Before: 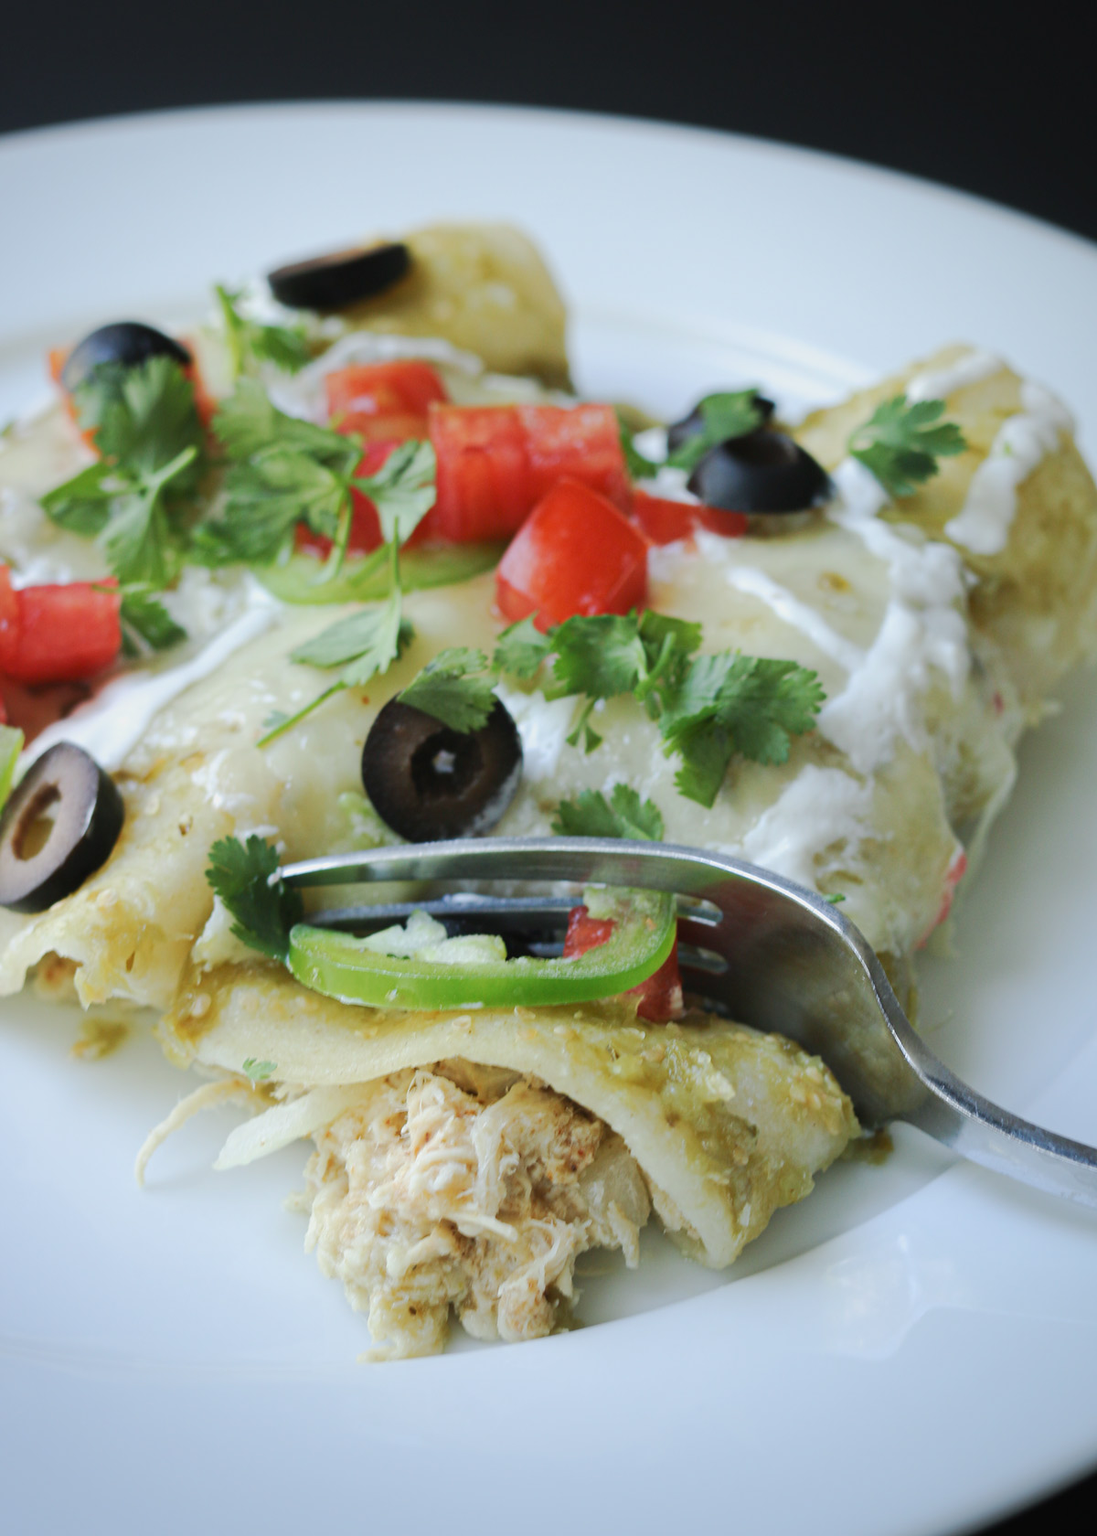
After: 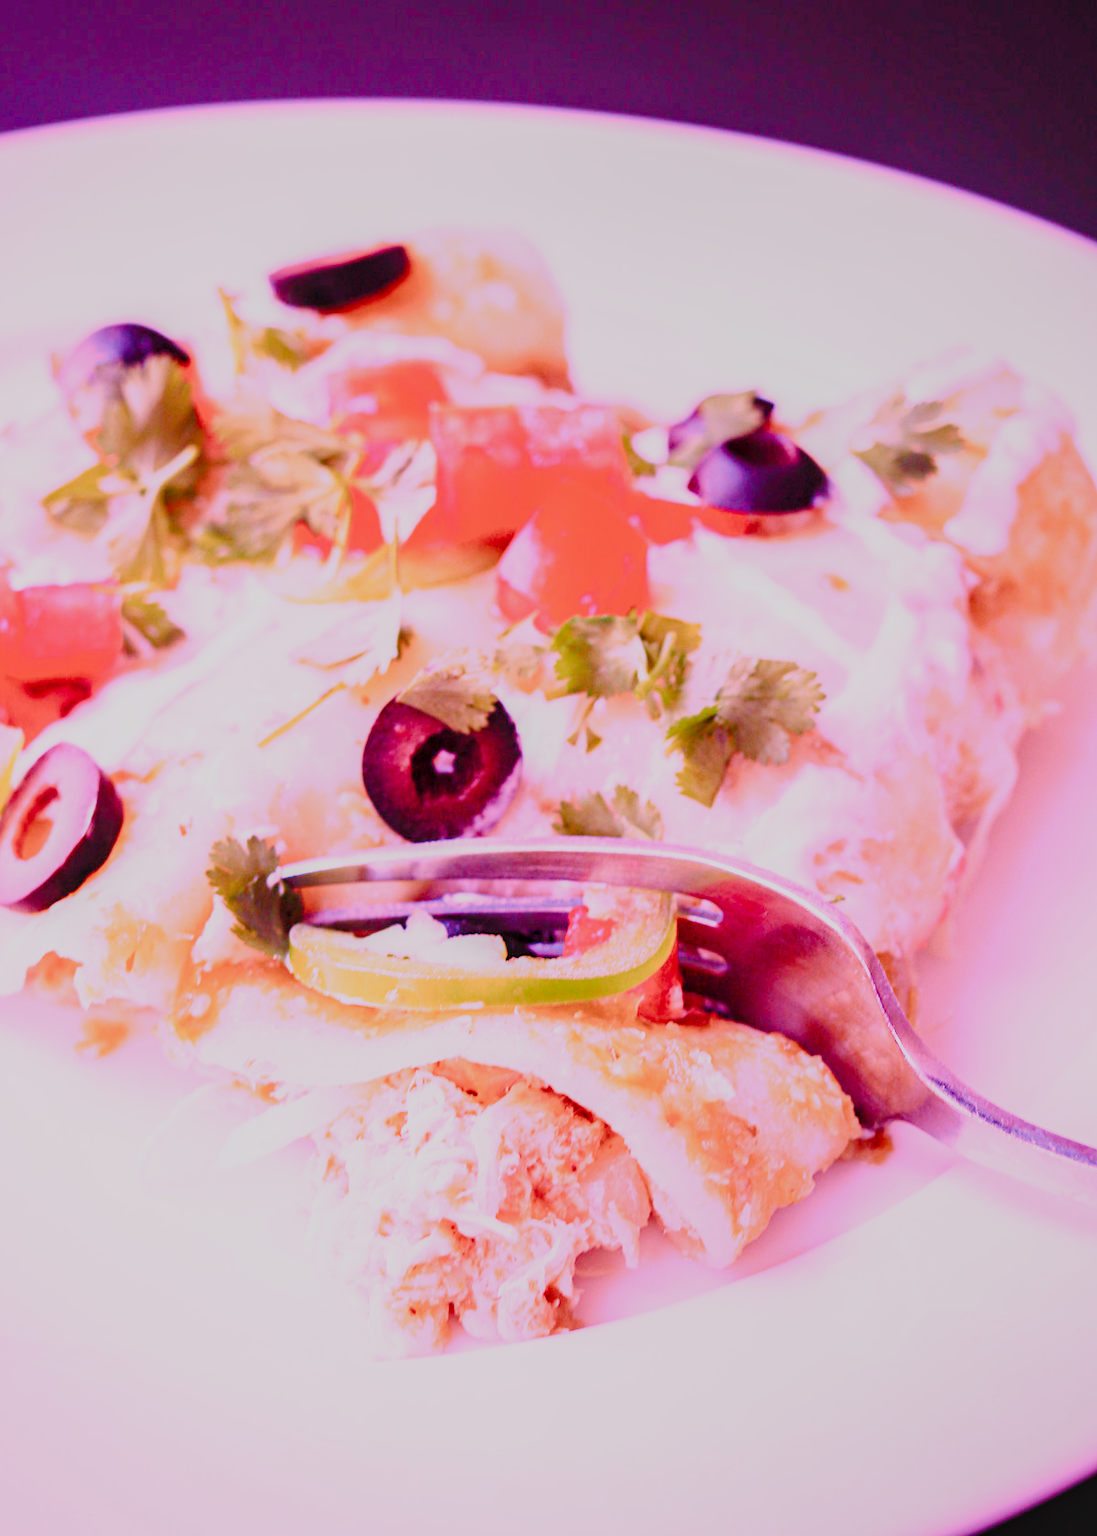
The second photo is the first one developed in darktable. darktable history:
local contrast: on, module defaults
raw chromatic aberrations: on, module defaults
color balance rgb: perceptual saturation grading › global saturation 25%, perceptual brilliance grading › mid-tones 10%, perceptual brilliance grading › shadows 15%, global vibrance 20%
exposure: black level correction 0.001, exposure 0.5 EV, compensate exposure bias true, compensate highlight preservation false
filmic rgb: black relative exposure -7.65 EV, white relative exposure 4.56 EV, hardness 3.61
highlight reconstruction: method reconstruct color, iterations 1, diameter of reconstruction 64 px
hot pixels: on, module defaults
lens correction: scale 1.01, crop 1, focal 85, aperture 2.8, distance 10.02, camera "Canon EOS RP", lens "Canon RF 85mm F2 MACRO IS STM"
raw denoise: x [[0, 0.25, 0.5, 0.75, 1] ×4]
tone equalizer "mask blending: all purposes": on, module defaults
white balance: red 2.107, blue 1.593
base curve: curves: ch0 [(0, 0) (0.032, 0.037) (0.105, 0.228) (0.435, 0.76) (0.856, 0.983) (1, 1)], preserve colors none | blend: blend mode average, opacity 20%; mask: uniform (no mask)
contrast brightness saturation: brightness -1, saturation 1 | blend: blend mode average, opacity 20%; mask: uniform (no mask)
filmic: grey point source 9, black point source -8.55, white point source 3.45, grey point target 18, white point target 100, output power 2.2, latitude stops 3.5, contrast 1.62, saturation 60, global saturation 70, balance -12, preserve color 1 | blend: blend mode average, opacity 100%; mask: uniform (no mask)
levels: levels [0, 0.478, 1] | blend: blend mode average, opacity 50%; mask: uniform (no mask)
sharpen: radius 4 | blend: blend mode average, opacity 50%; mask: uniform (no mask)
tone curve: curves: ch0 [(0, 0) (0.004, 0.002) (0.02, 0.013) (0.218, 0.218) (0.664, 0.718) (0.832, 0.873) (1, 1)], preserve colors none | blend: blend mode average, opacity 100%; mask: uniform (no mask)
